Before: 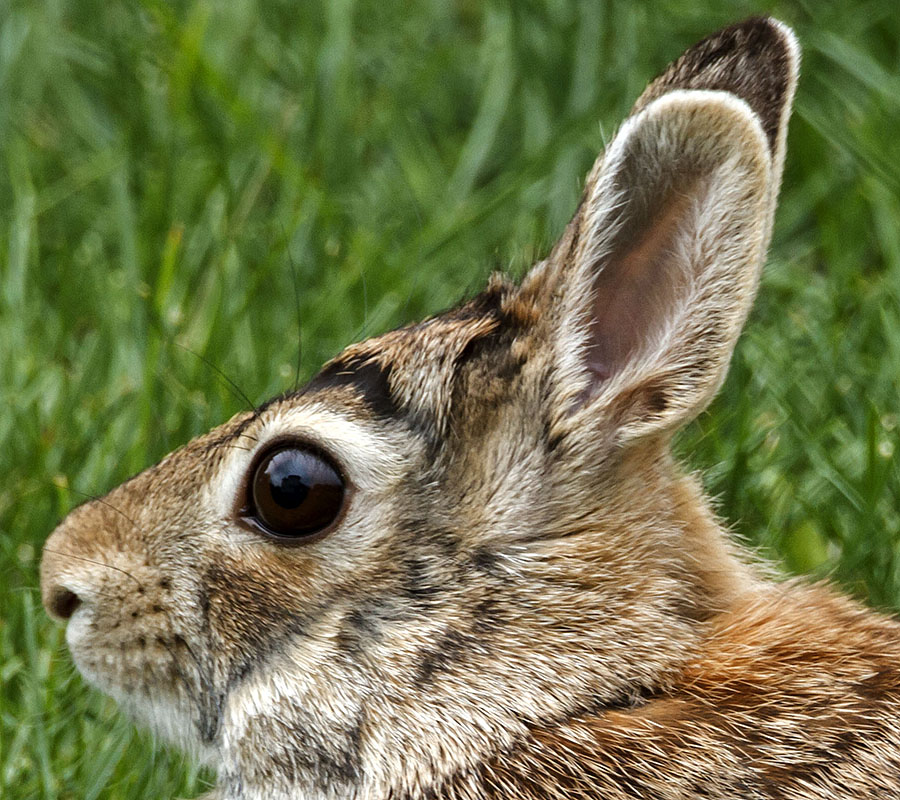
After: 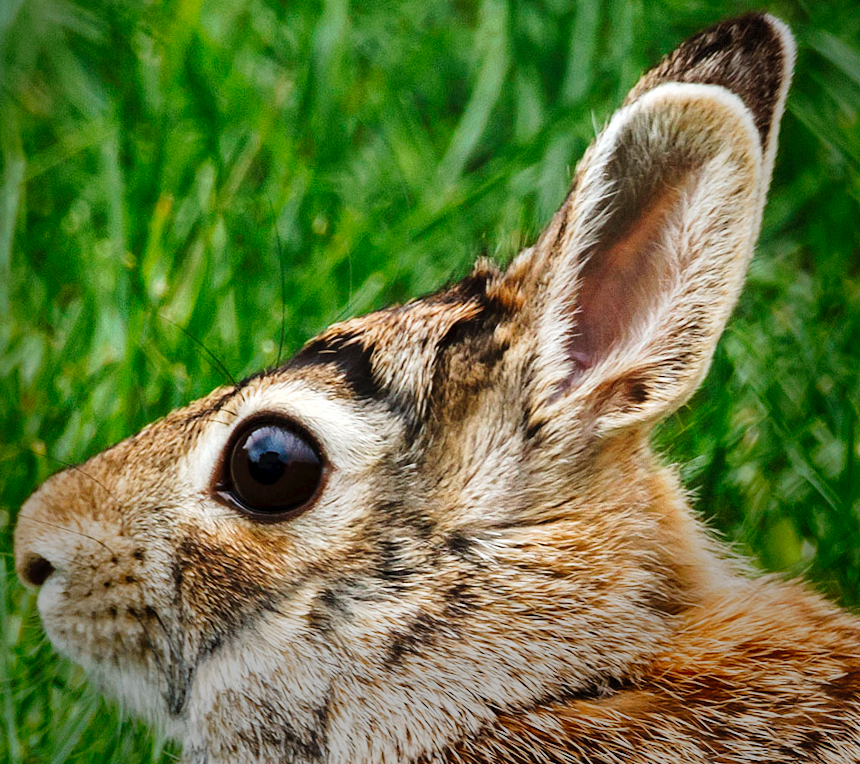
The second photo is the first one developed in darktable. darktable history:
crop and rotate: angle -2.38°
vignetting: fall-off start 68.33%, fall-off radius 30%, saturation 0.042, center (-0.066, -0.311), width/height ratio 0.992, shape 0.85, dithering 8-bit output
tone curve: curves: ch0 [(0, 0) (0.003, 0.024) (0.011, 0.032) (0.025, 0.041) (0.044, 0.054) (0.069, 0.069) (0.1, 0.09) (0.136, 0.116) (0.177, 0.162) (0.224, 0.213) (0.277, 0.278) (0.335, 0.359) (0.399, 0.447) (0.468, 0.543) (0.543, 0.621) (0.623, 0.717) (0.709, 0.807) (0.801, 0.876) (0.898, 0.934) (1, 1)], preserve colors none
